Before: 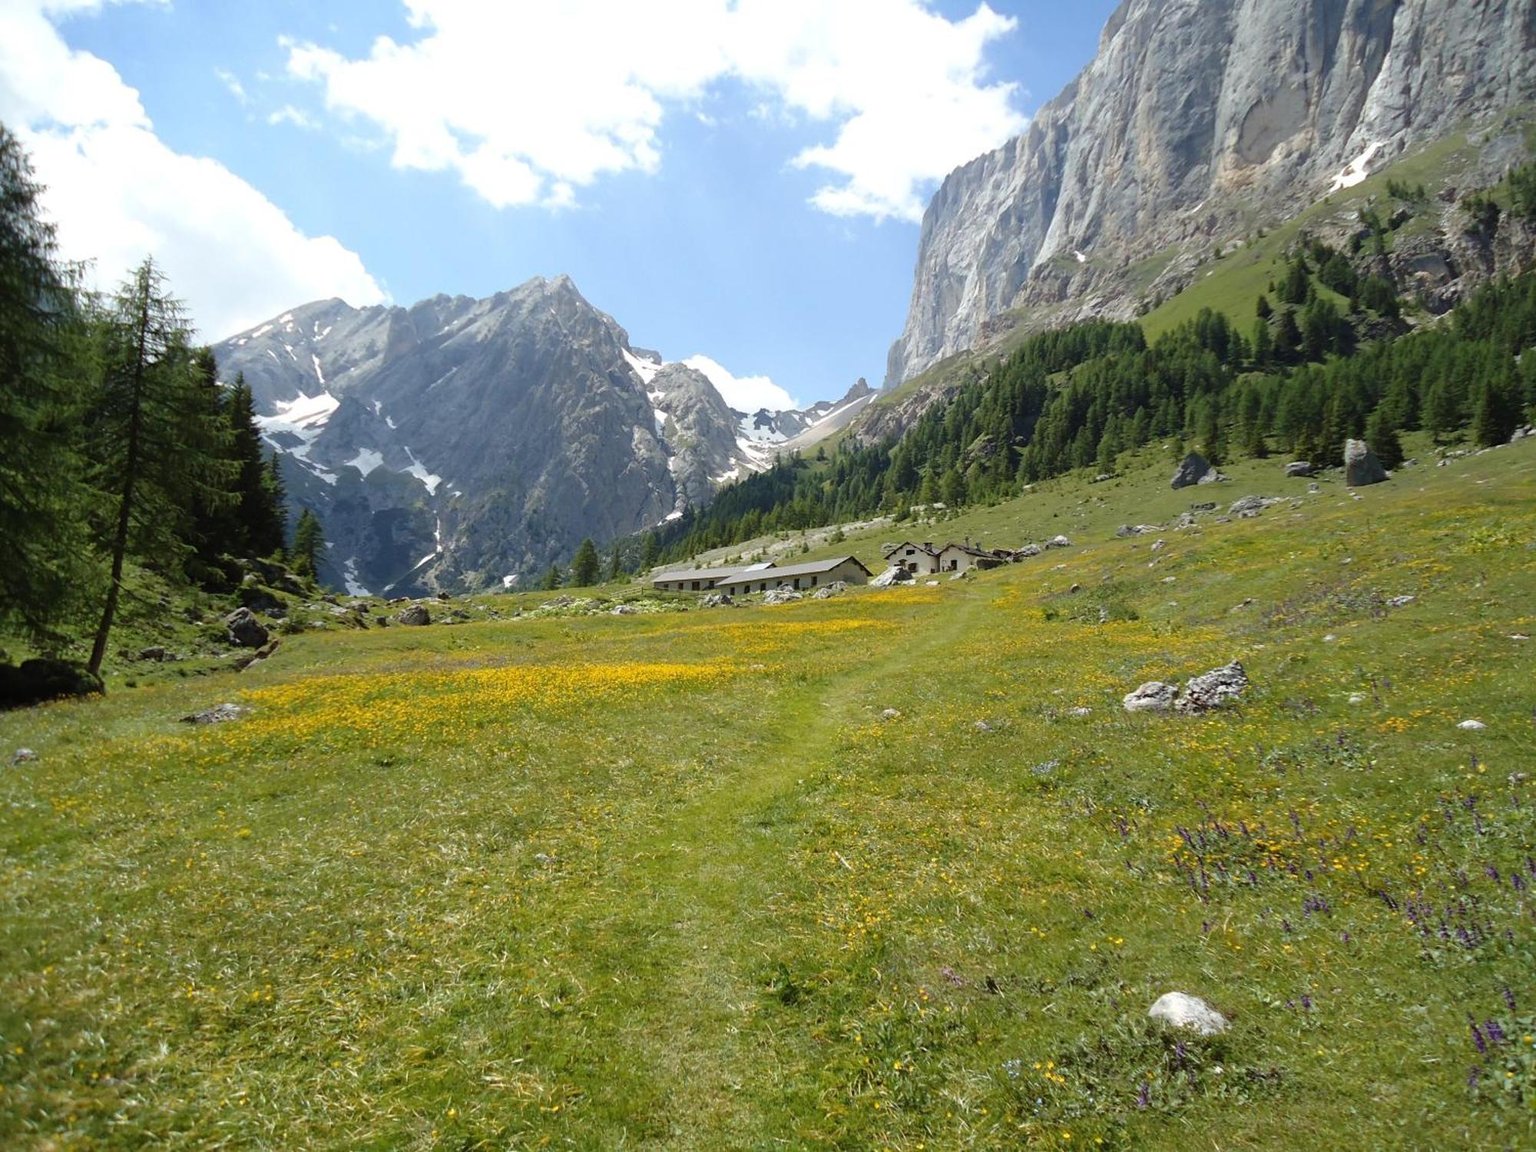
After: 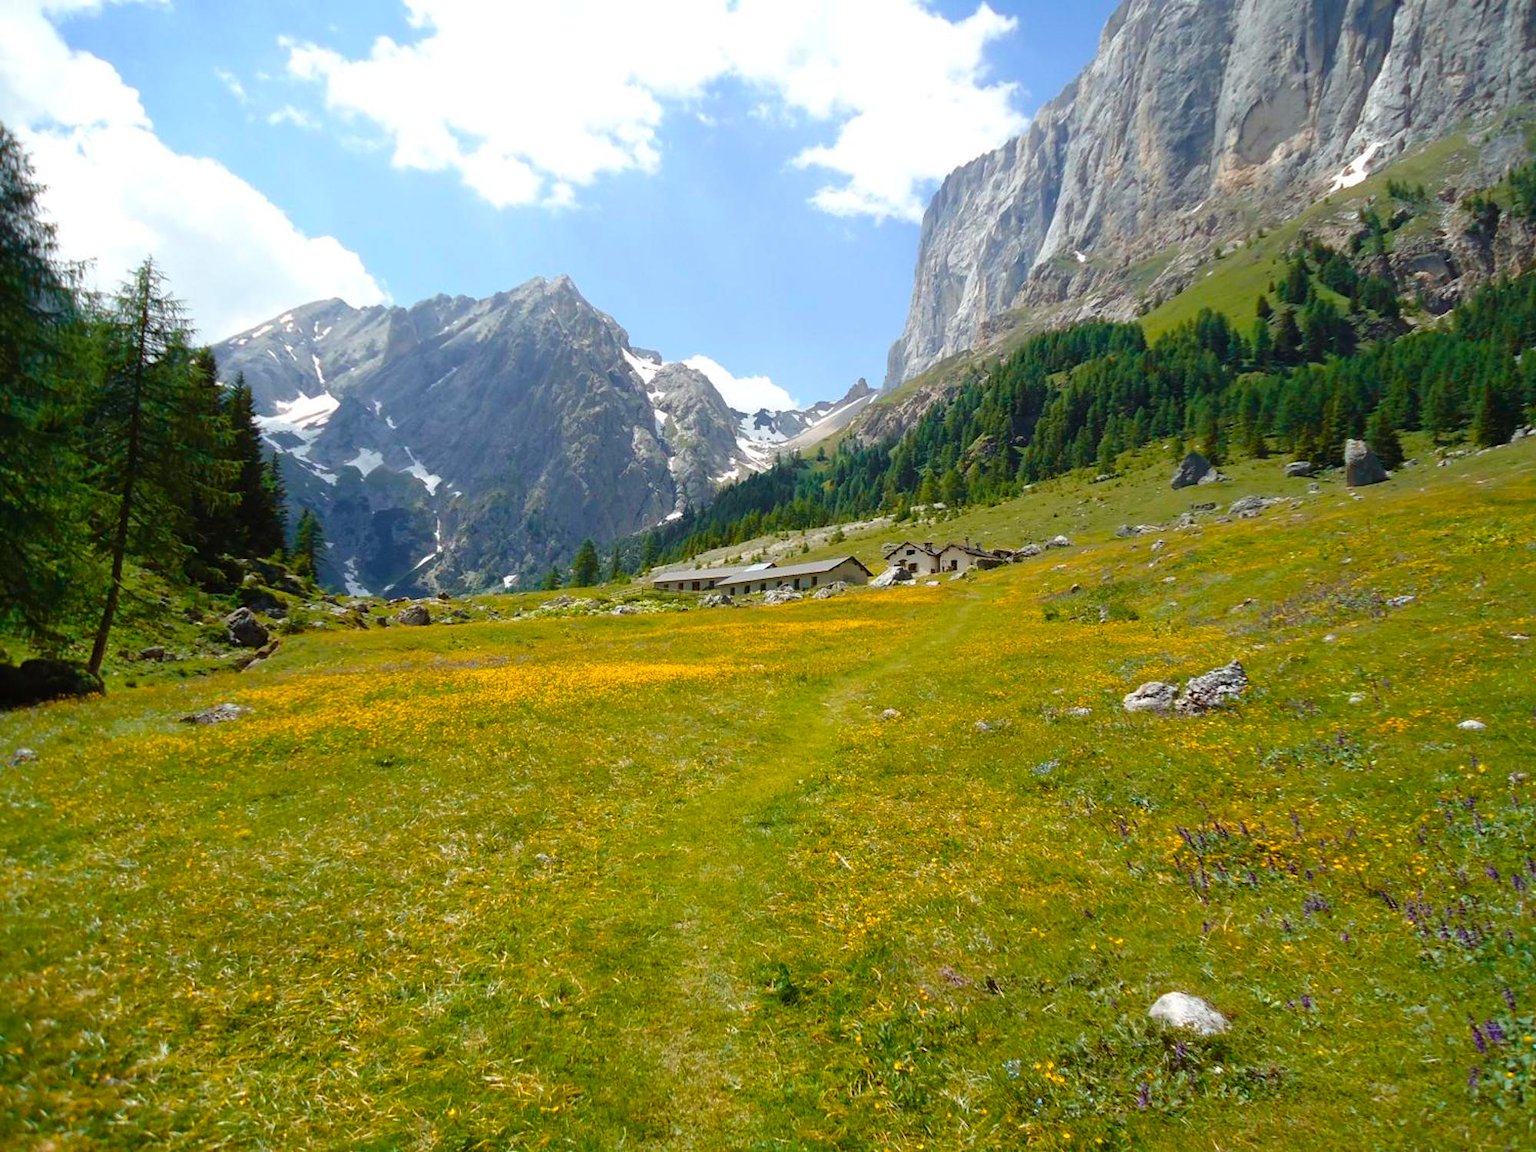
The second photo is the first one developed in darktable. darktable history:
color balance rgb: perceptual saturation grading › global saturation 20%, perceptual saturation grading › highlights 2.68%, perceptual saturation grading › shadows 50%
color equalizer: saturation › red 1.13, saturation › yellow 0.981, hue › red 8.94, hue › orange -9.24, hue › yellow 1.91, hue › green 37.76, brightness › red 0.754, brightness › orange 1.06, brightness › green 0.94, node placement 5°
